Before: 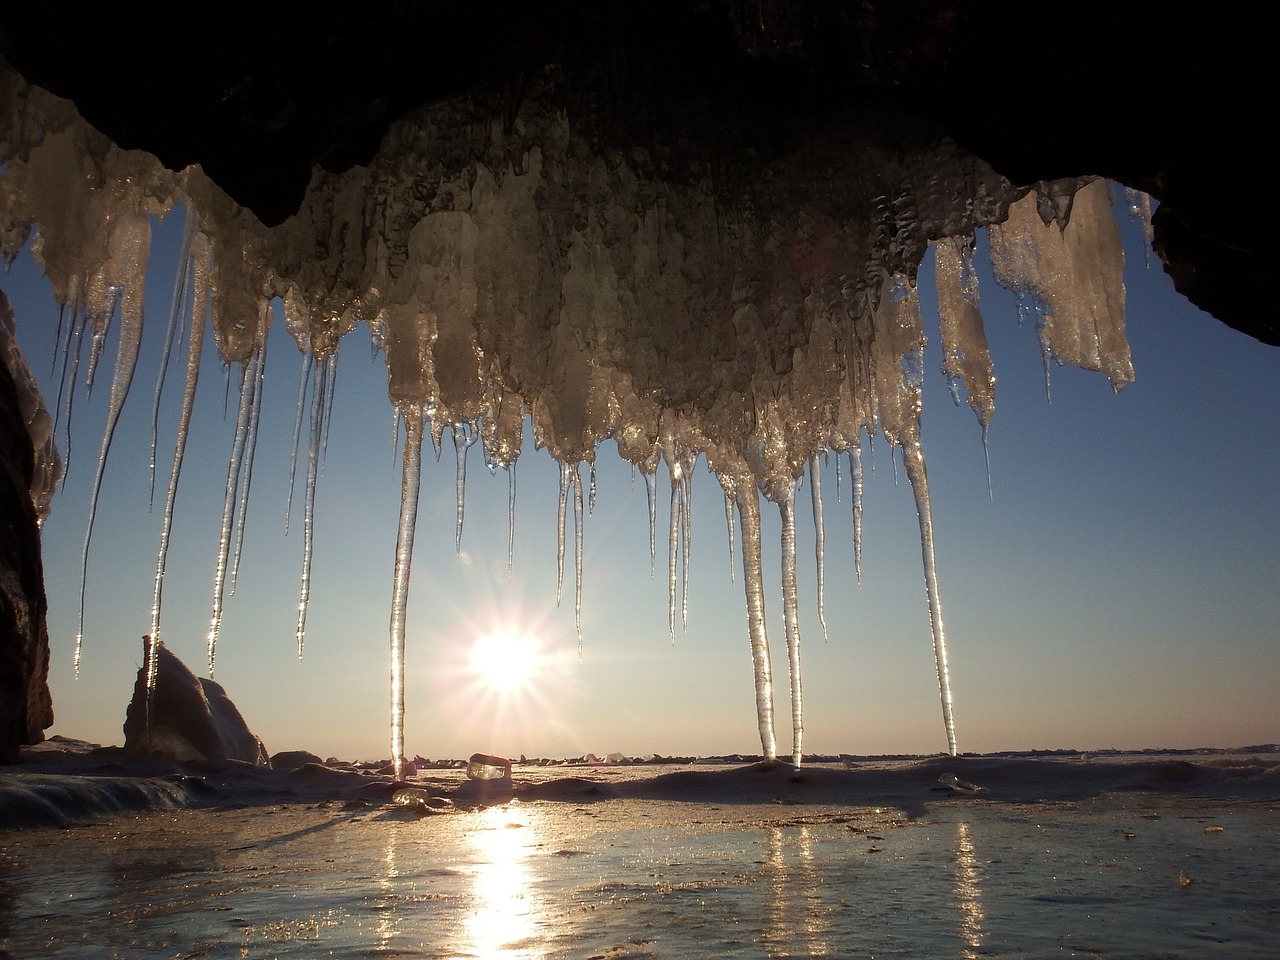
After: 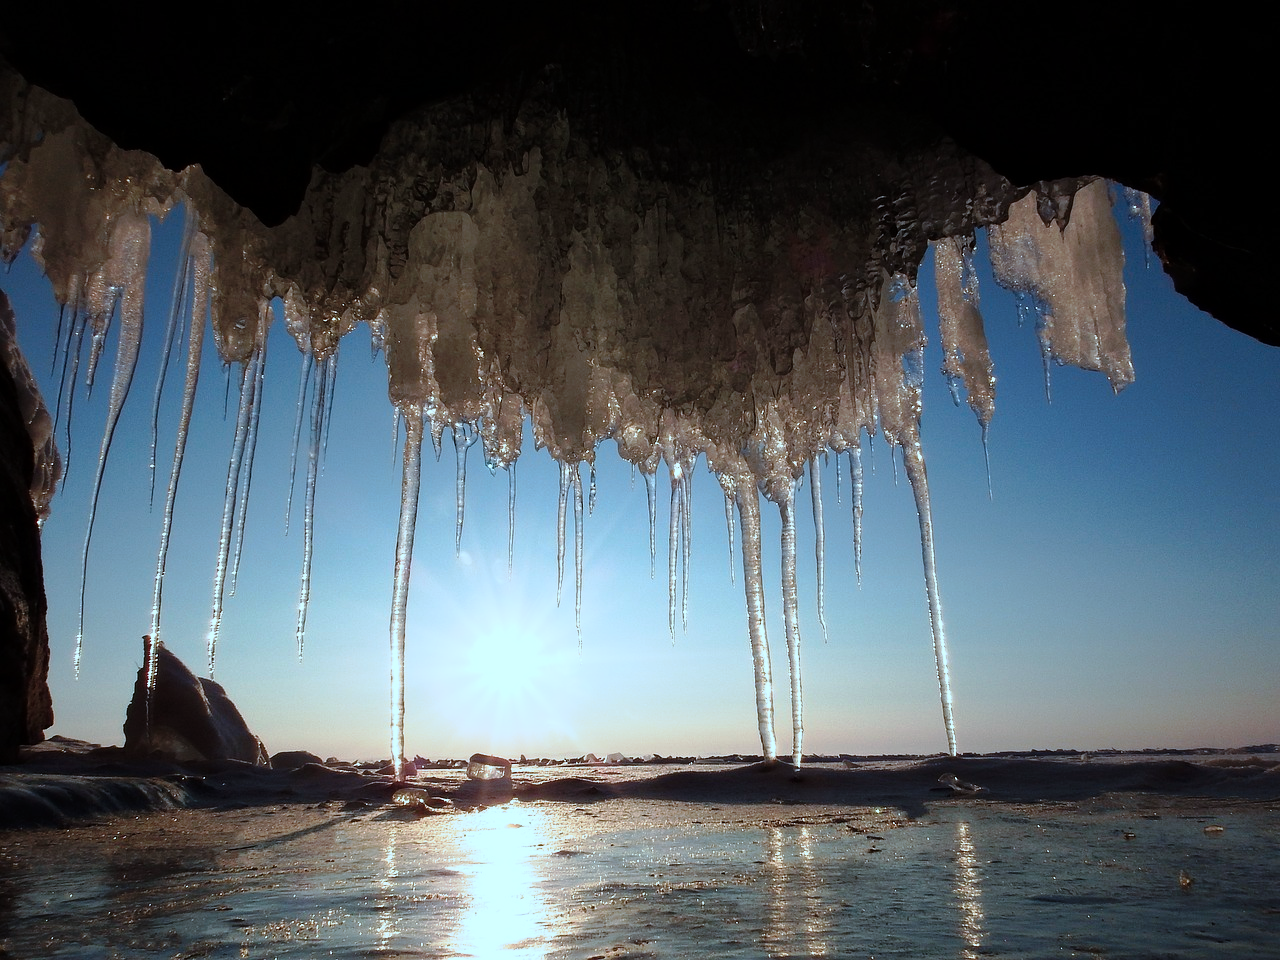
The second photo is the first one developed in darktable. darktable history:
tone curve: curves: ch0 [(0, 0) (0.105, 0.068) (0.195, 0.162) (0.283, 0.283) (0.384, 0.404) (0.485, 0.531) (0.638, 0.681) (0.795, 0.879) (1, 0.977)]; ch1 [(0, 0) (0.161, 0.092) (0.35, 0.33) (0.379, 0.401) (0.456, 0.469) (0.504, 0.498) (0.53, 0.532) (0.58, 0.619) (0.635, 0.671) (1, 1)]; ch2 [(0, 0) (0.371, 0.362) (0.437, 0.437) (0.483, 0.484) (0.53, 0.515) (0.56, 0.58) (0.622, 0.606) (1, 1)], preserve colors none
color correction: highlights a* -8.97, highlights b* -22.7
contrast equalizer: y [[0.5, 0.5, 0.478, 0.5, 0.5, 0.5], [0.5 ×6], [0.5 ×6], [0 ×6], [0 ×6]], mix -0.994
